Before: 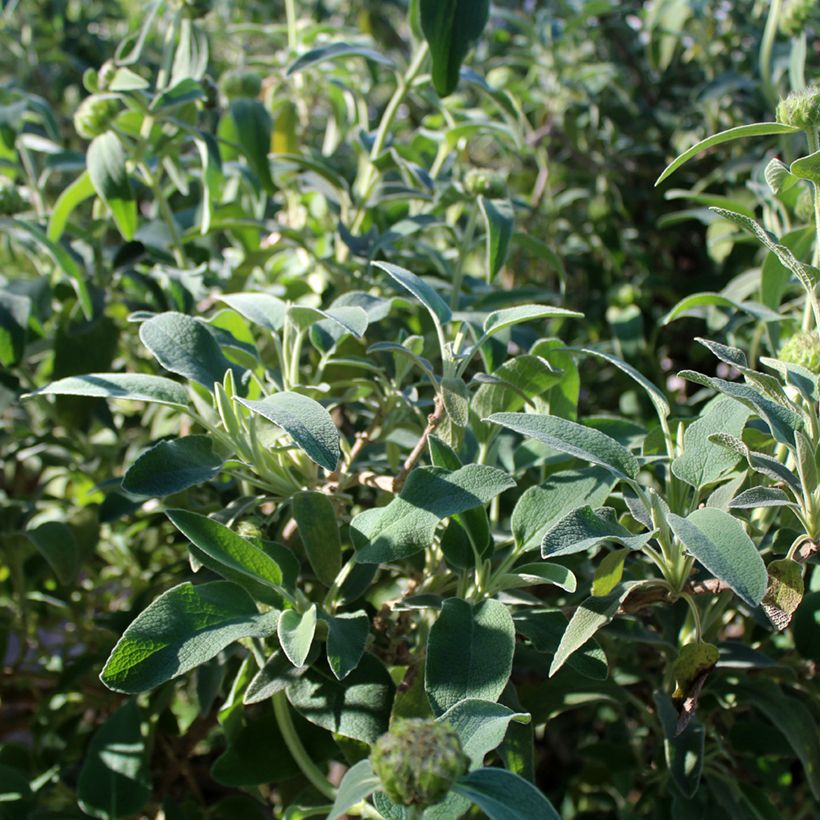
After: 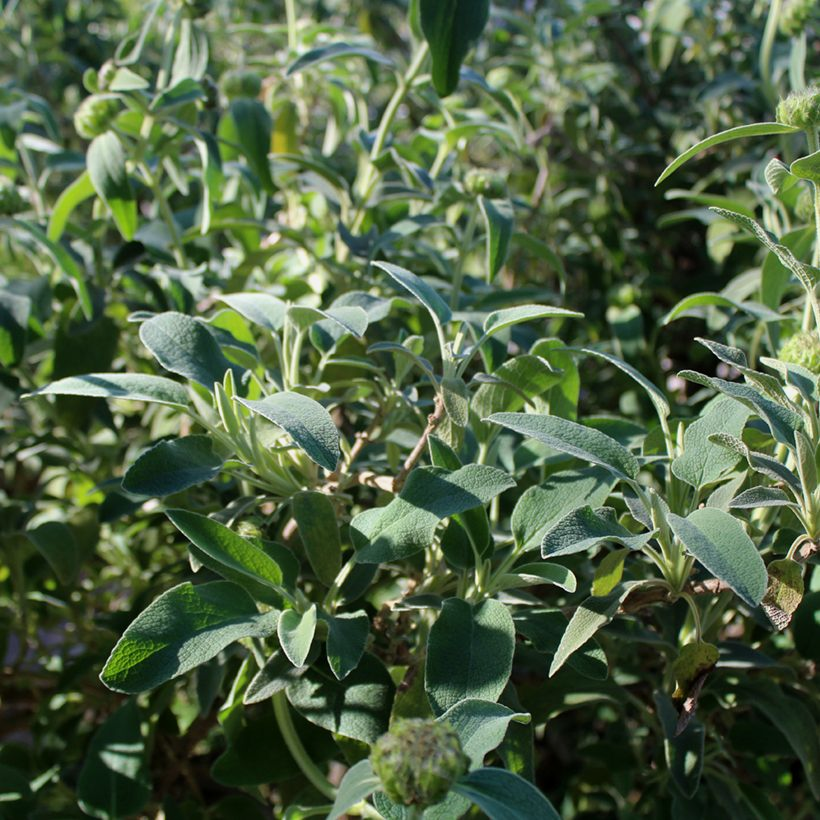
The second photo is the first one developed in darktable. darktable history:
exposure: exposure -0.147 EV, compensate exposure bias true, compensate highlight preservation false
